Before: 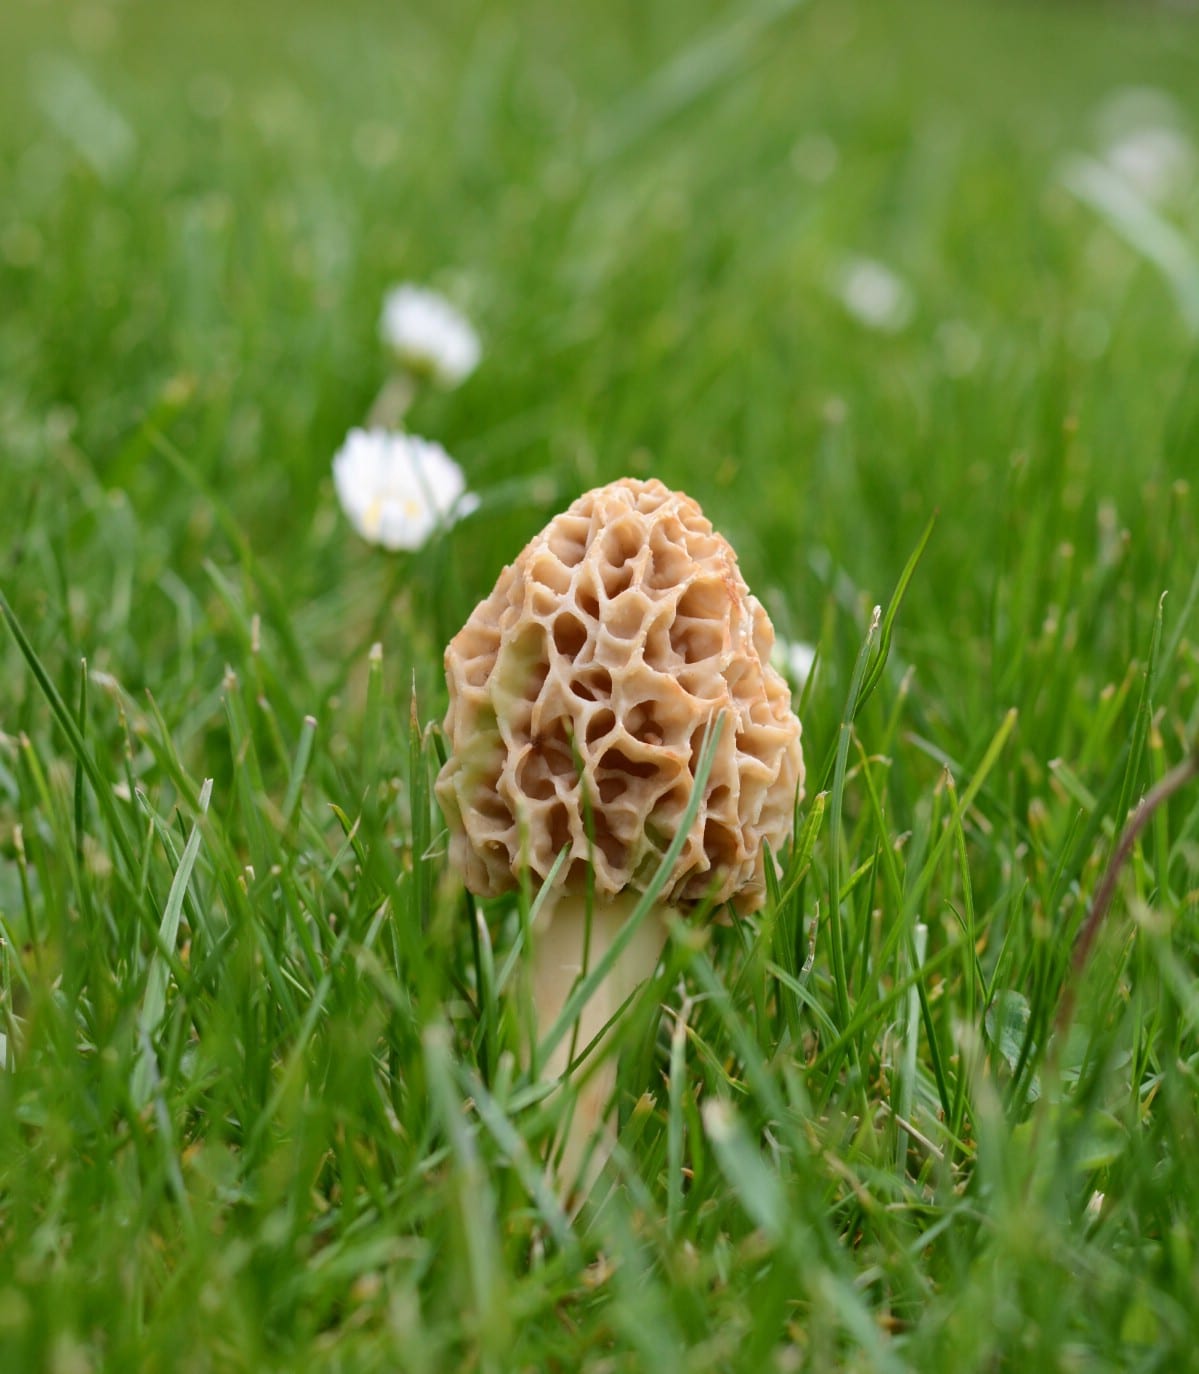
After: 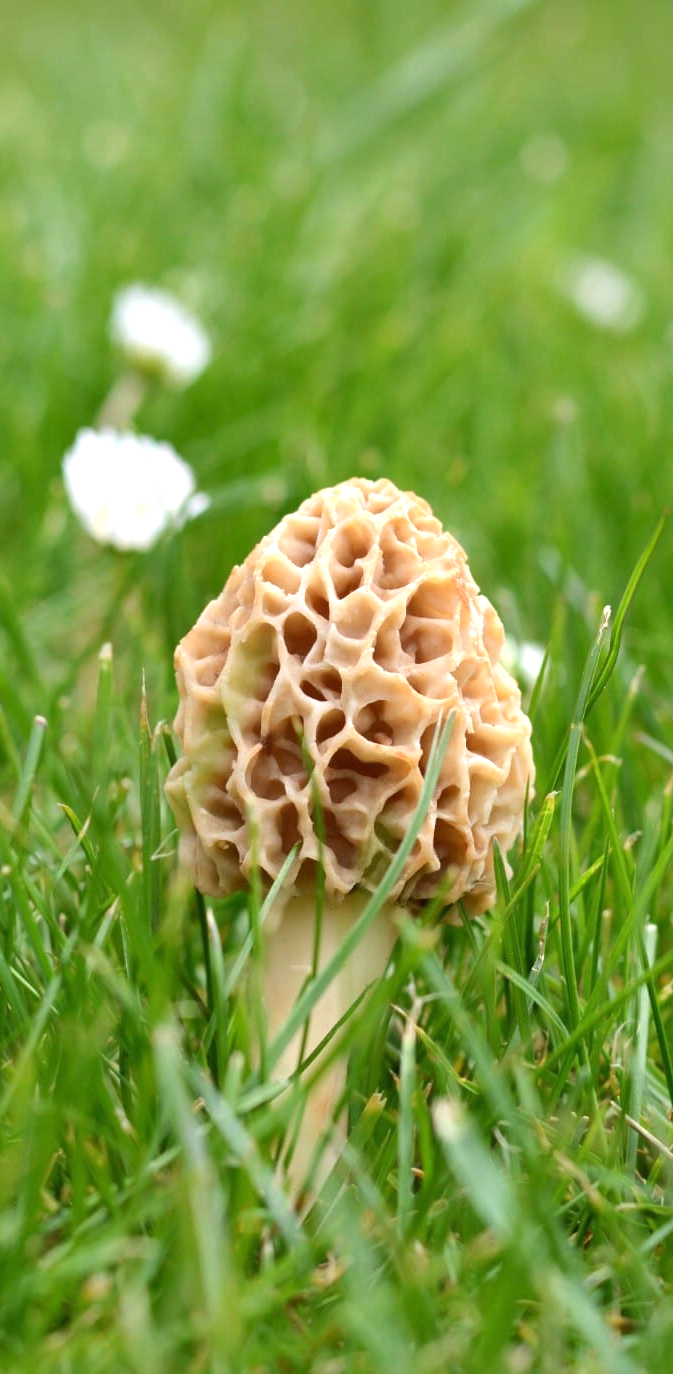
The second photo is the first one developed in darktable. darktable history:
crop and rotate: left 22.54%, right 21.274%
exposure: black level correction 0, exposure 0.589 EV, compensate highlight preservation false
